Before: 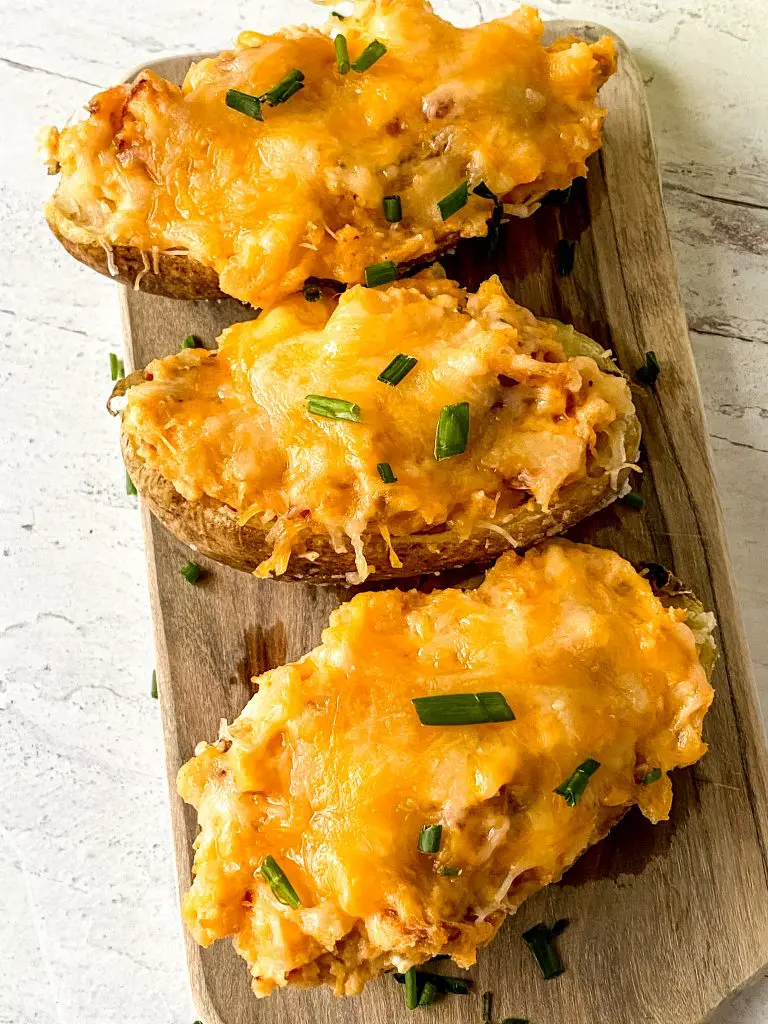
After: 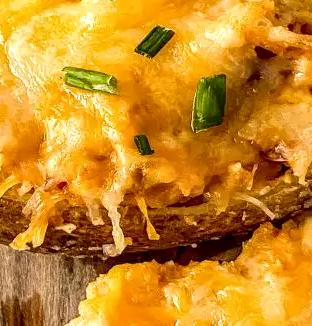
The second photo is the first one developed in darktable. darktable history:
local contrast: detail 130%
crop: left 31.689%, top 32.056%, right 27.603%, bottom 36.092%
